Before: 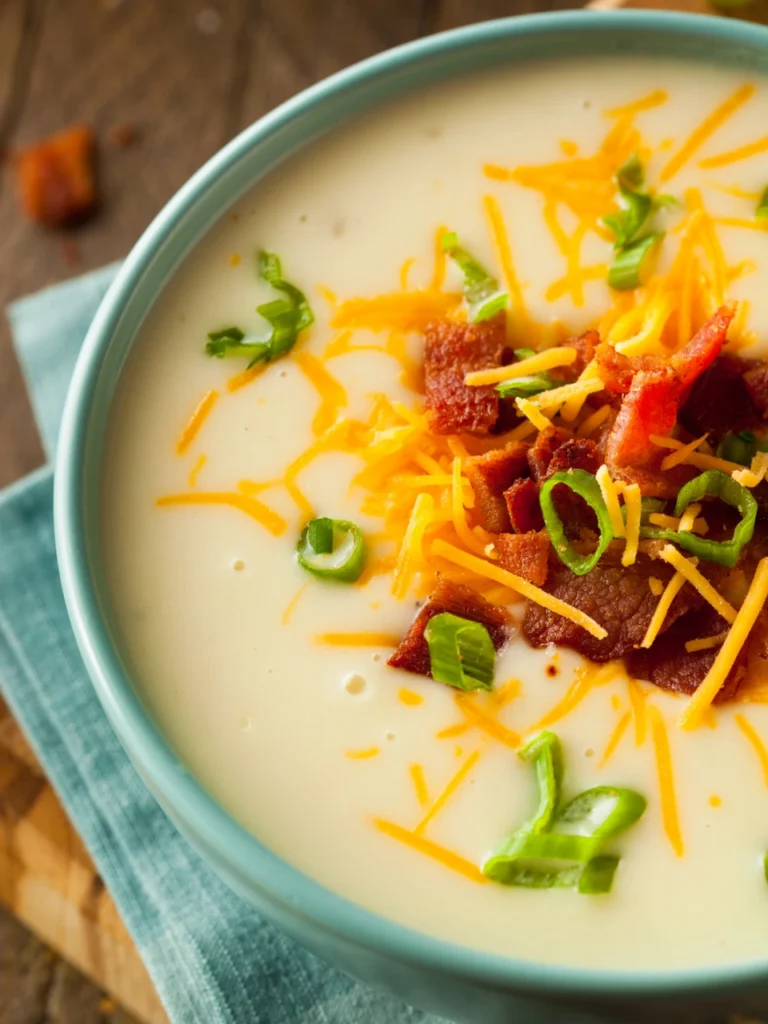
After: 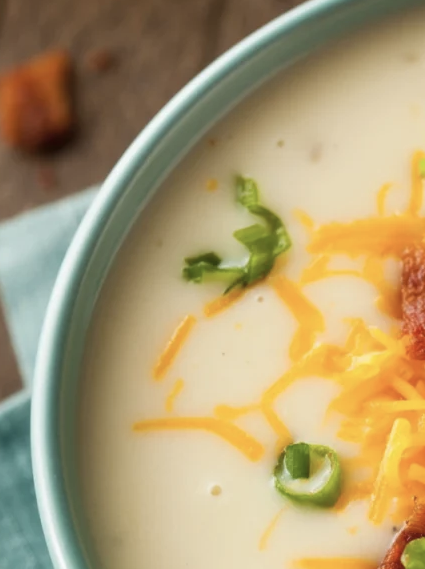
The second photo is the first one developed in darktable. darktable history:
crop and rotate: left 3.063%, top 7.416%, right 41.537%, bottom 36.933%
color correction: highlights b* -0.038, saturation 0.775
